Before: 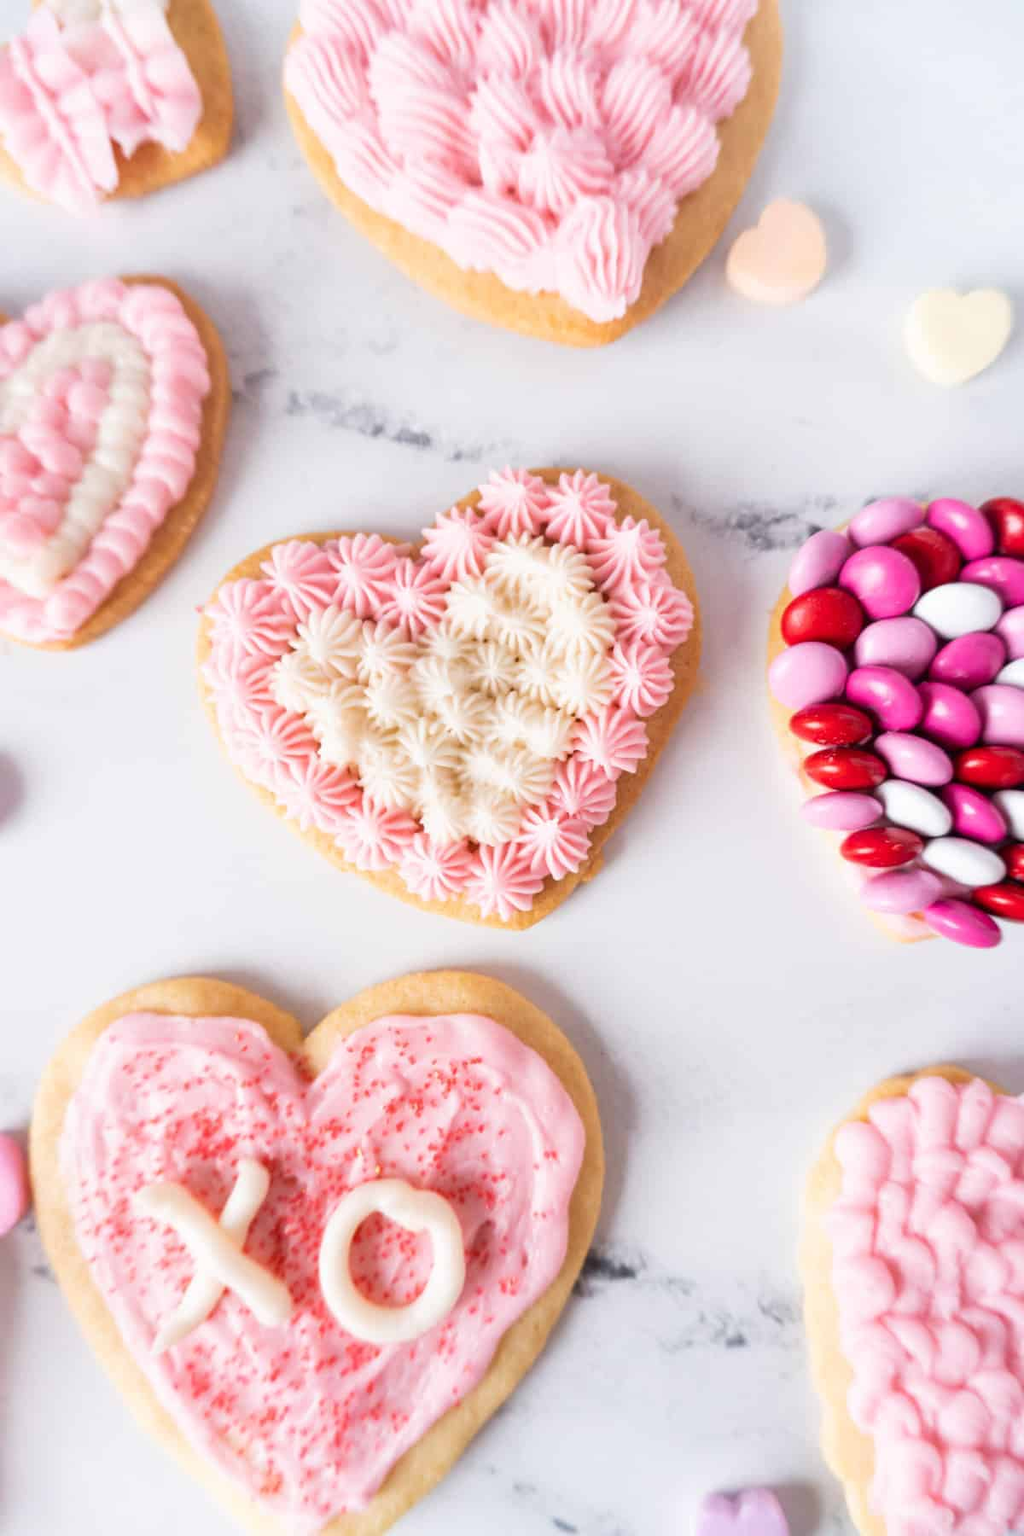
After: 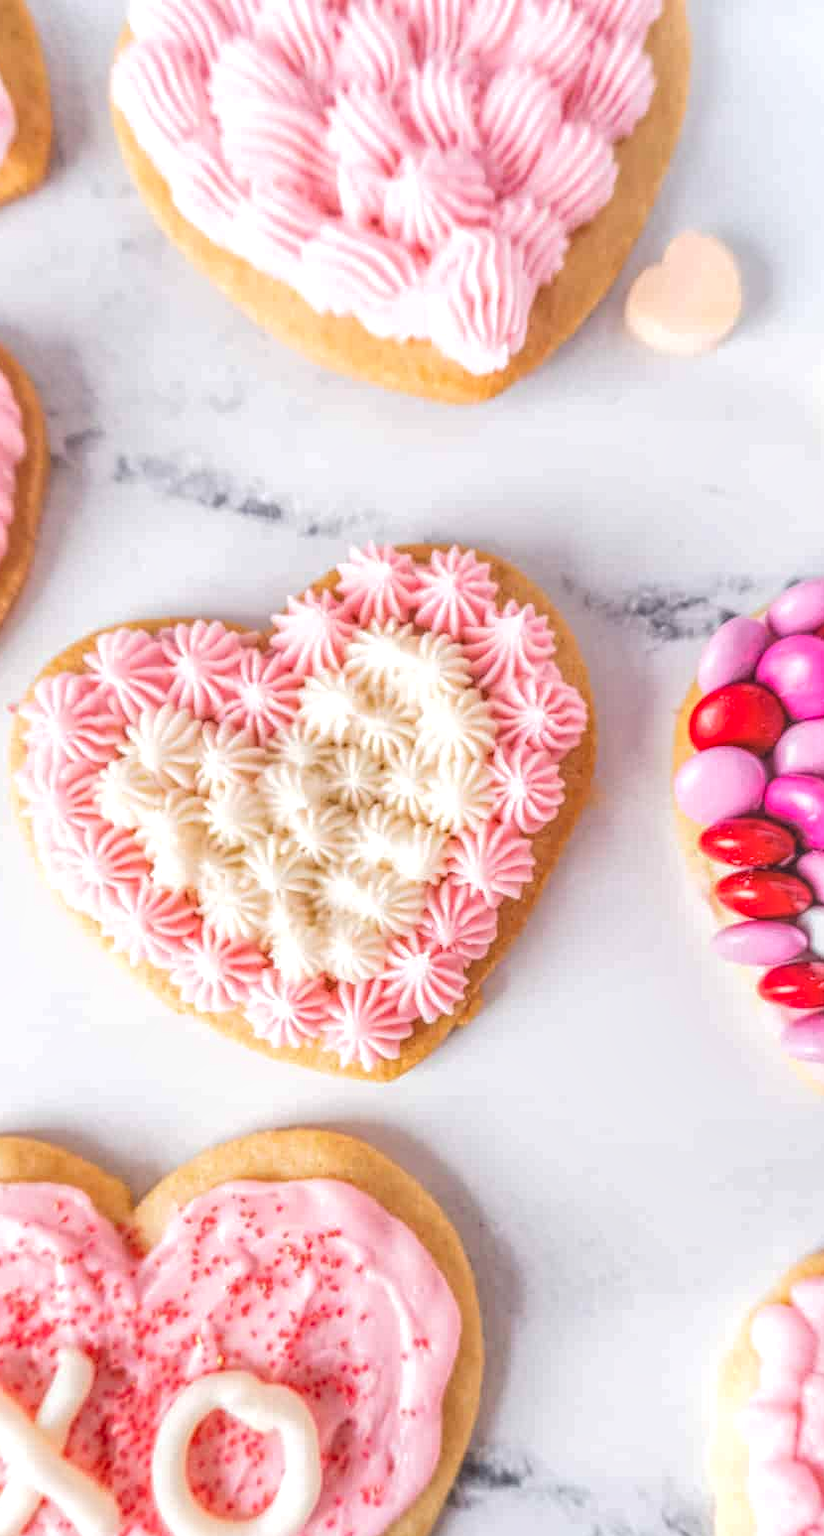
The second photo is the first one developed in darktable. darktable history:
local contrast: highlights 20%, shadows 30%, detail 200%, midtone range 0.2
contrast brightness saturation: contrast 0.03, brightness 0.06, saturation 0.13
crop: left 18.479%, right 12.2%, bottom 13.971%
